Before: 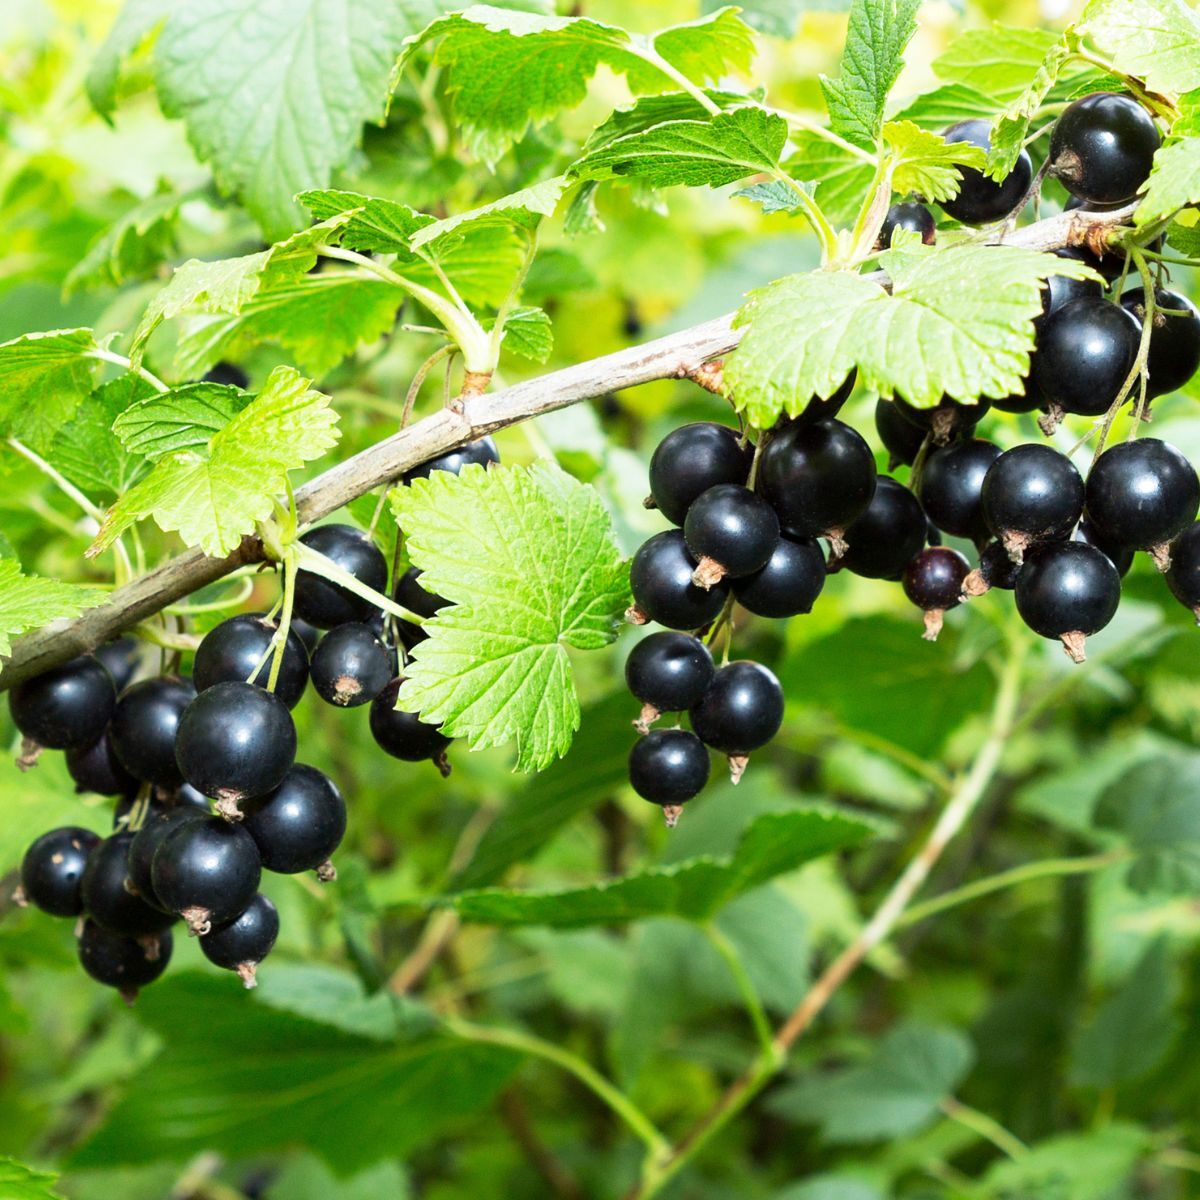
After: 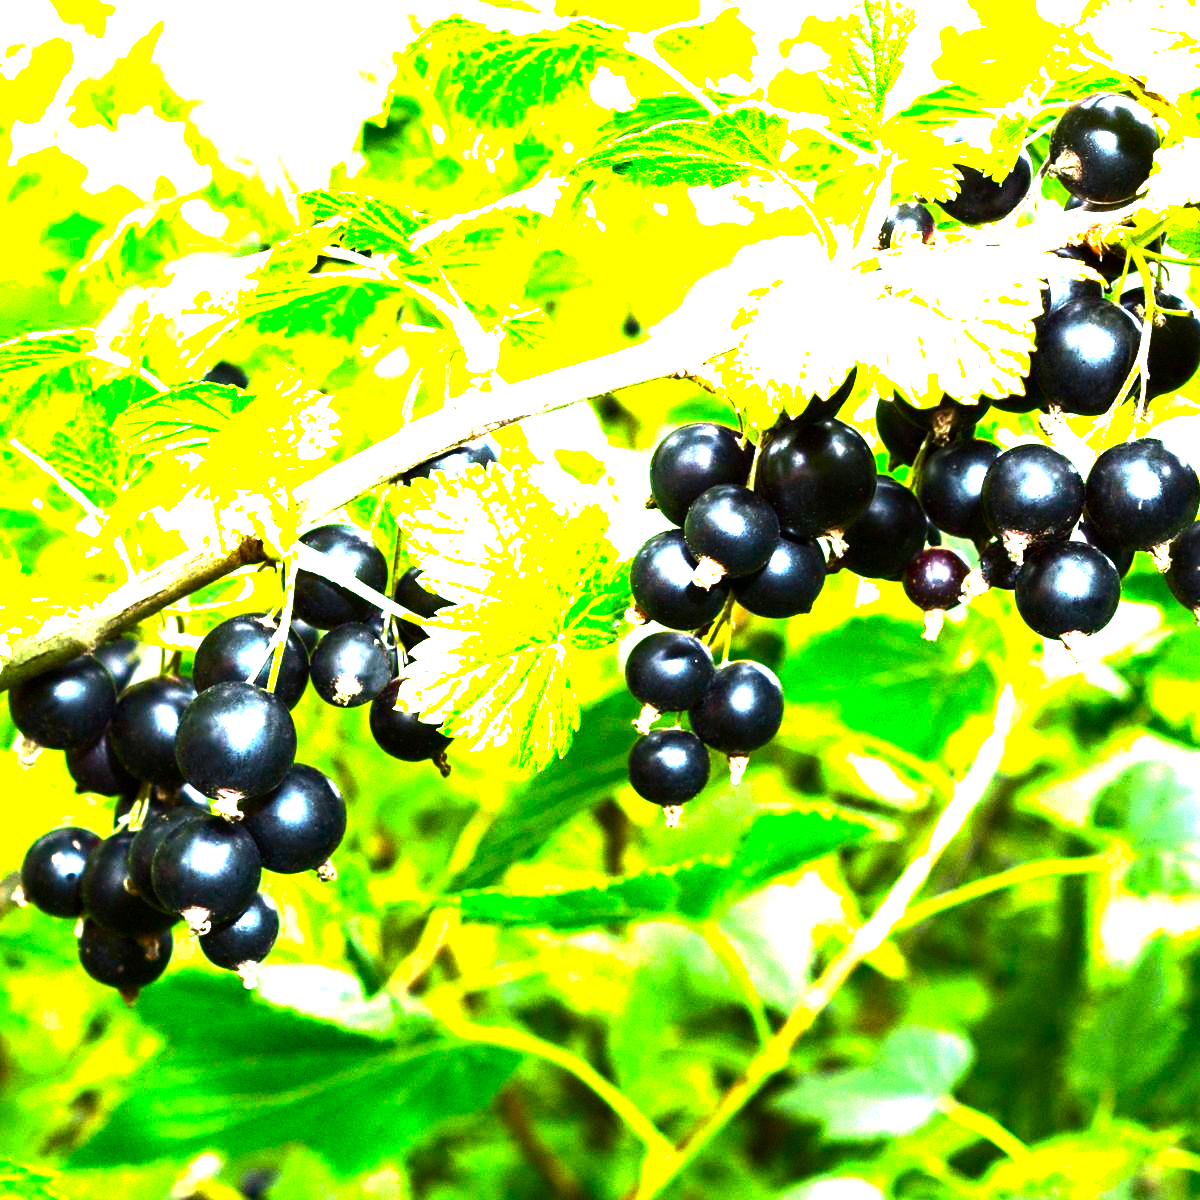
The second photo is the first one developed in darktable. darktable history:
exposure: black level correction 0, exposure 0.893 EV, compensate highlight preservation false
color balance rgb: highlights gain › chroma 0.12%, highlights gain › hue 331.86°, perceptual saturation grading › global saturation 20%, perceptual saturation grading › highlights -25.15%, perceptual saturation grading › shadows 25.241%, perceptual brilliance grading › highlights 74.844%, perceptual brilliance grading › shadows -29.972%
contrast brightness saturation: contrast 0.094, saturation 0.276
